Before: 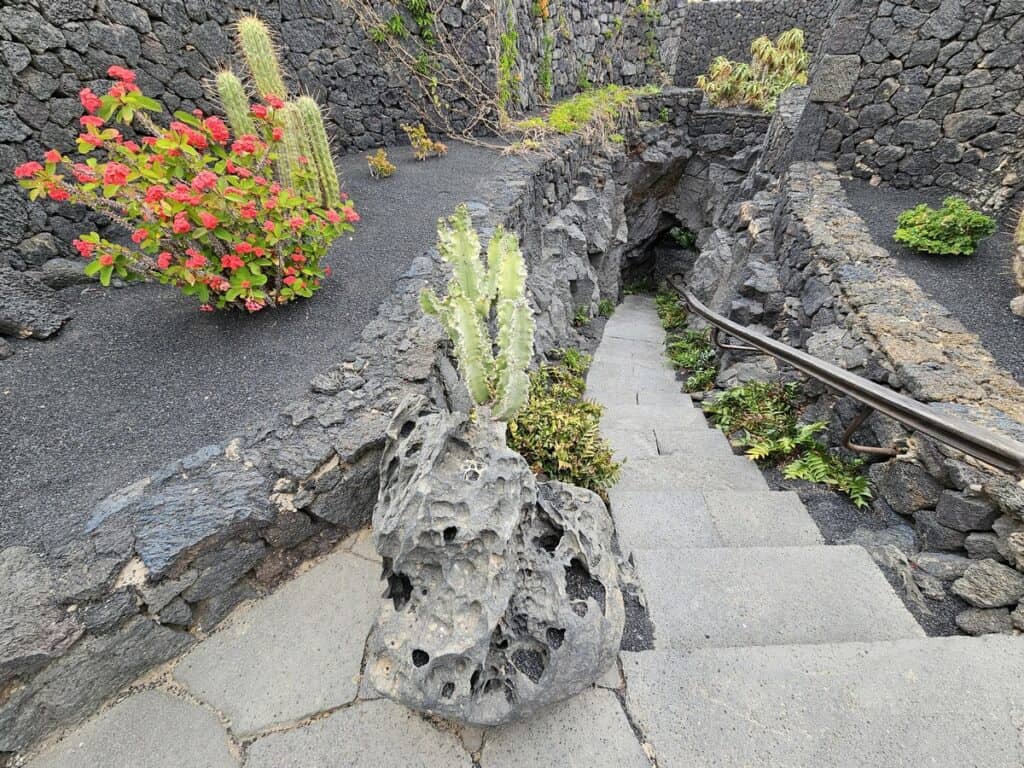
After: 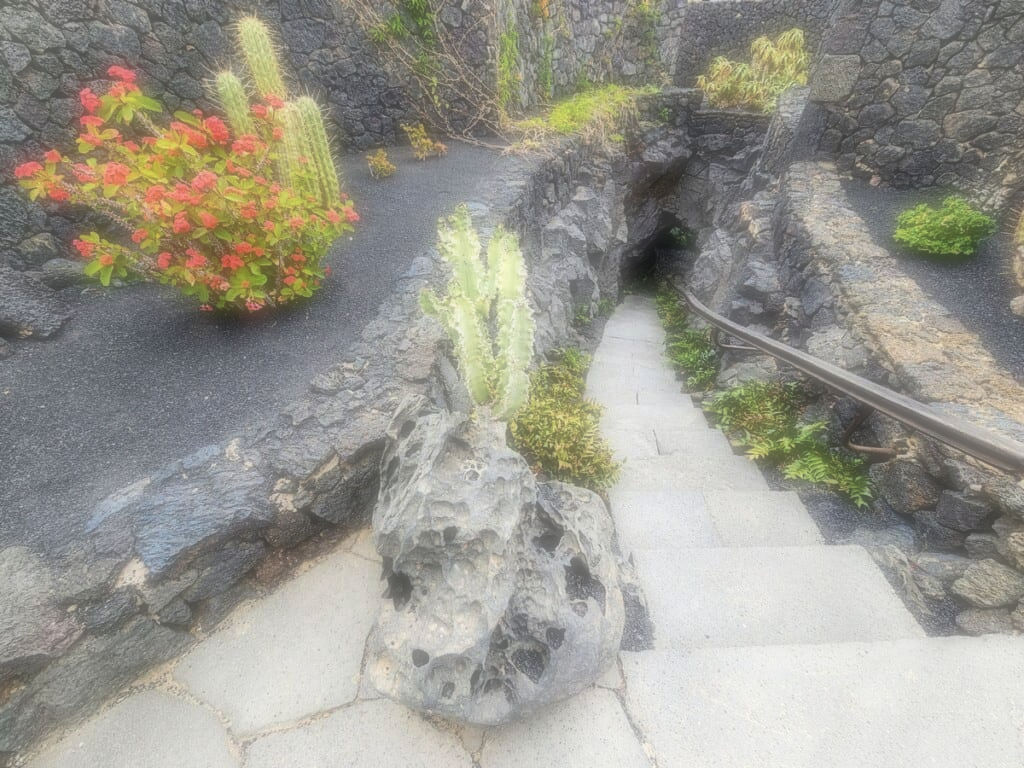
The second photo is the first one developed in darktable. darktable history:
local contrast: detail 130%
tone equalizer: on, module defaults
shadows and highlights: highlights 70.7, soften with gaussian
soften: on, module defaults
velvia: on, module defaults
